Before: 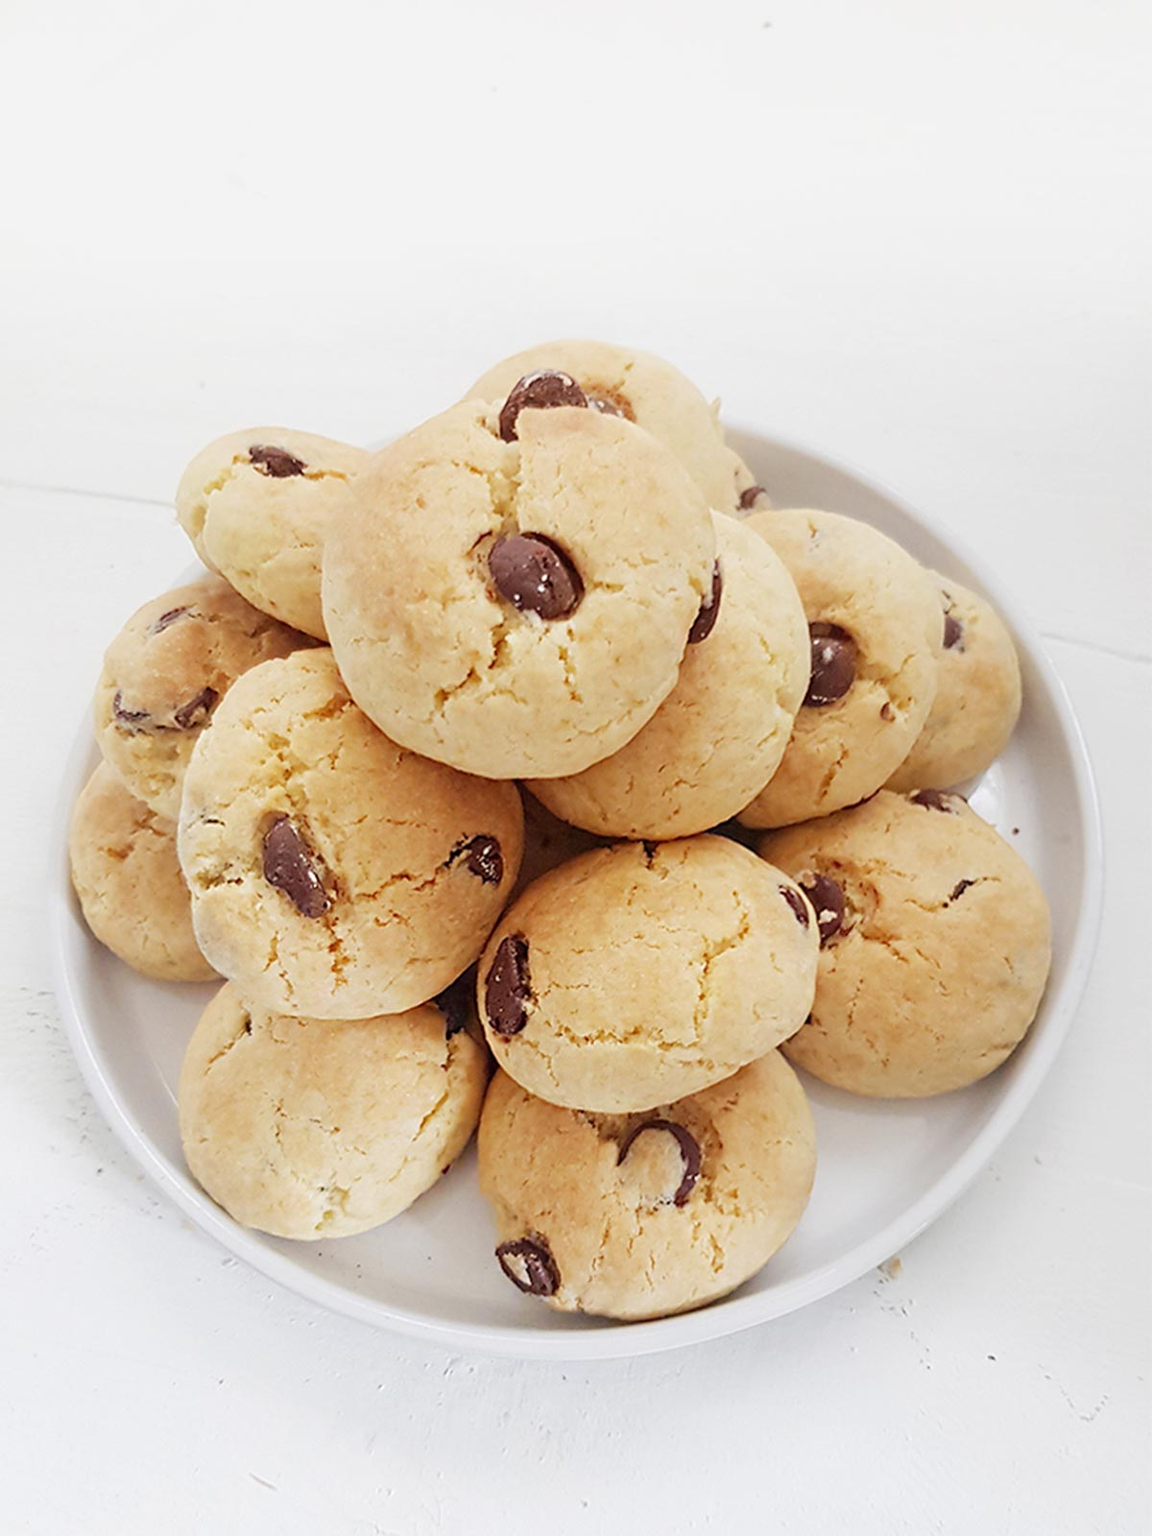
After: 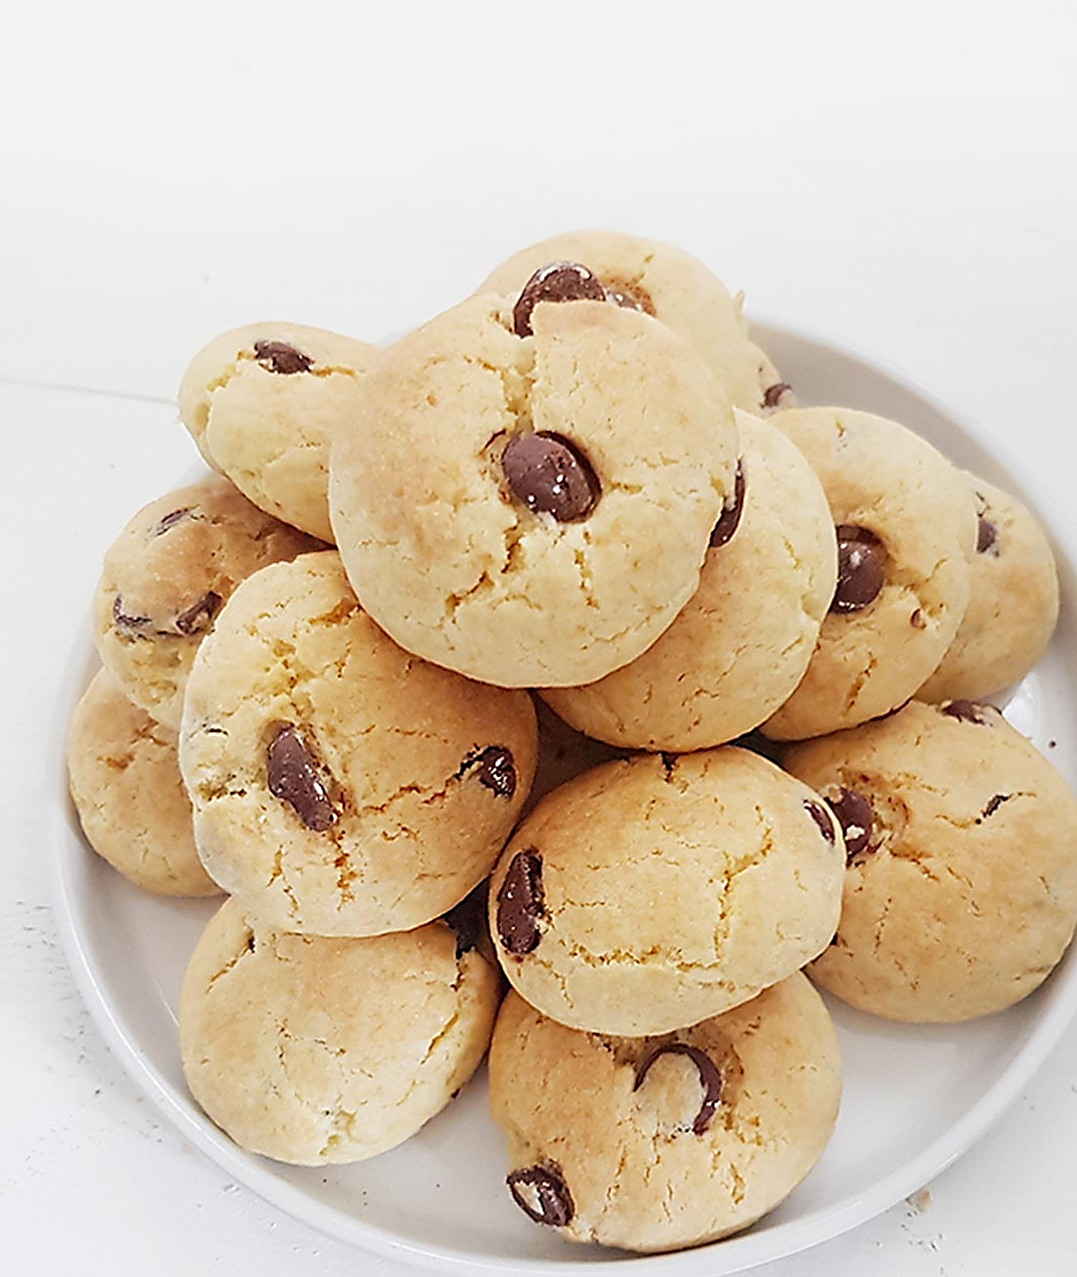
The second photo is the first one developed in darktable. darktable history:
white balance: emerald 1
crop: top 7.49%, right 9.717%, bottom 11.943%
sharpen: radius 1.4, amount 1.25, threshold 0.7
rotate and perspective: rotation 0.192°, lens shift (horizontal) -0.015, crop left 0.005, crop right 0.996, crop top 0.006, crop bottom 0.99
